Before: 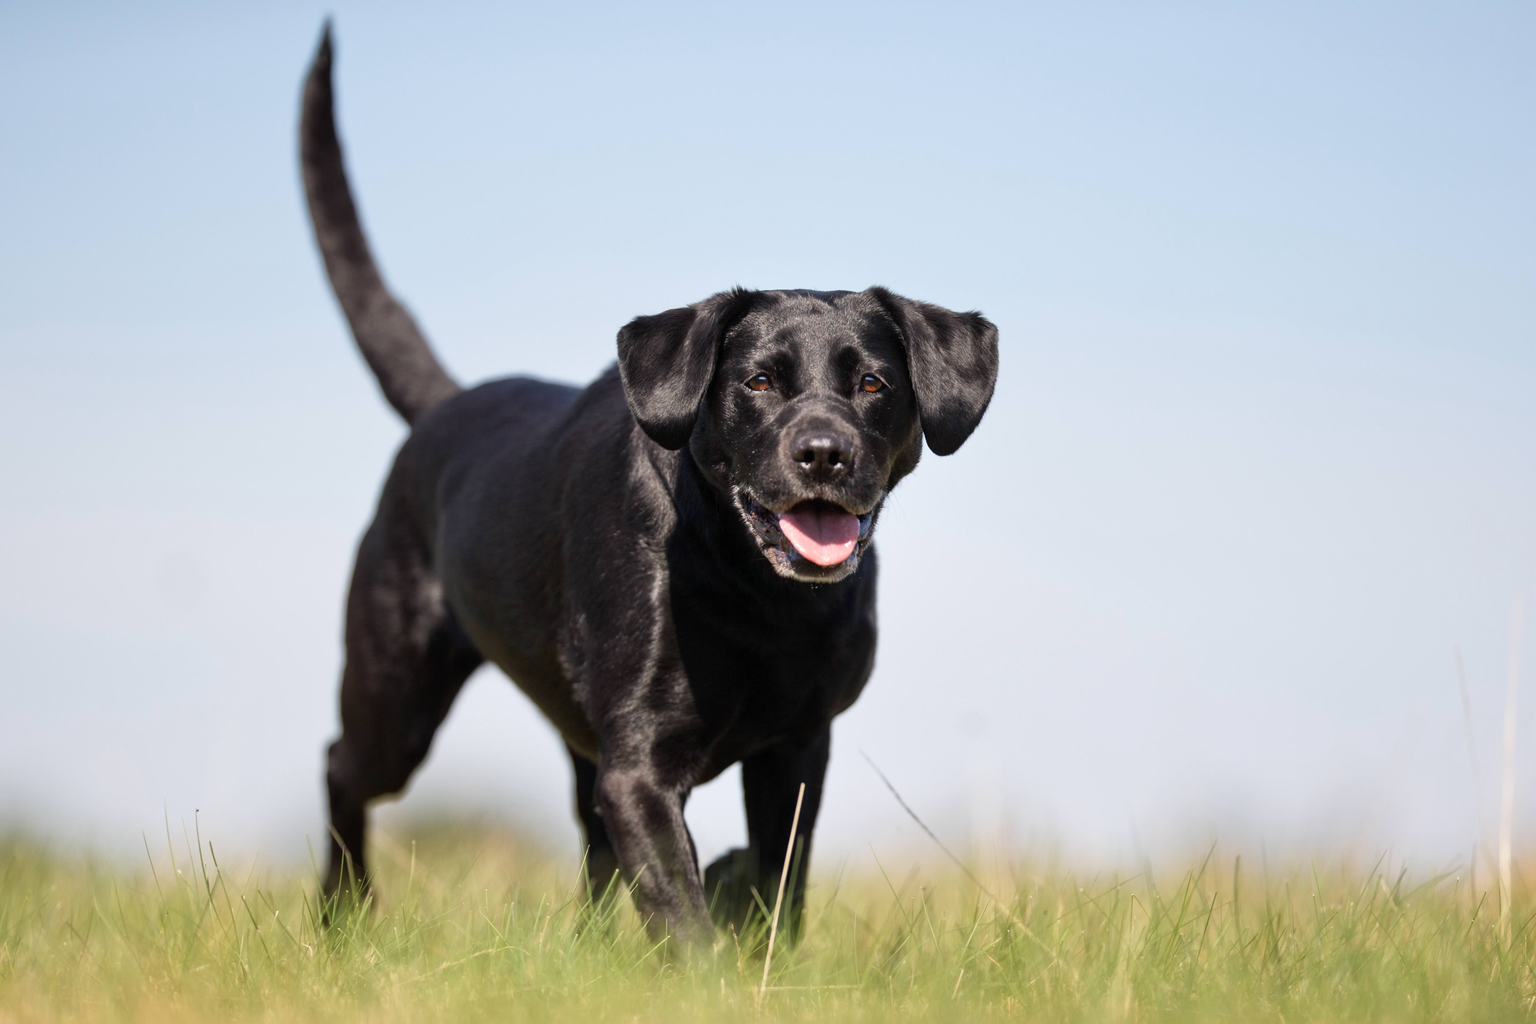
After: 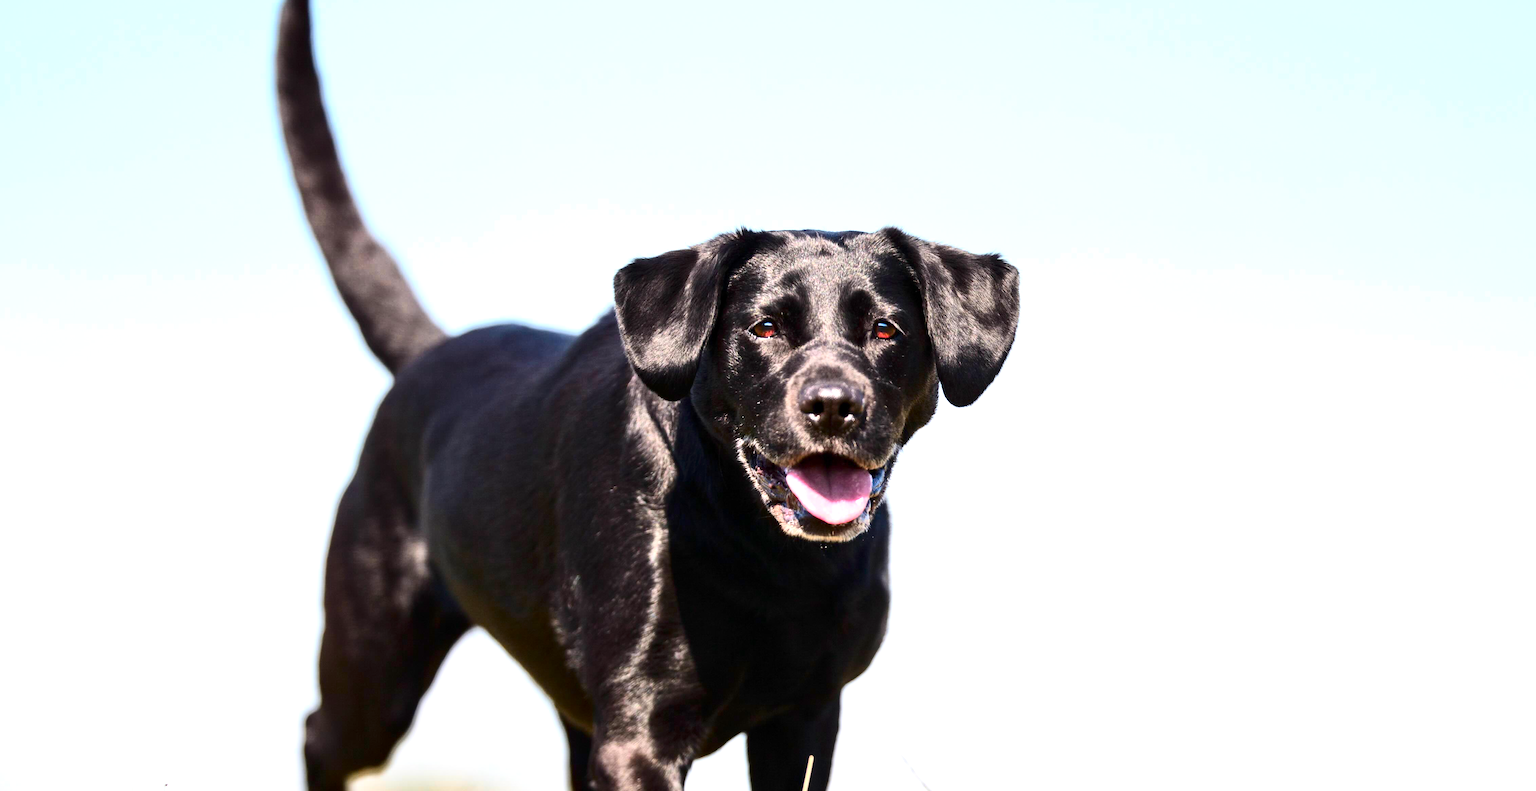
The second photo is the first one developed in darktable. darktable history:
exposure: black level correction 0, exposure 0.9 EV, compensate highlight preservation false
contrast equalizer: y [[0.509, 0.517, 0.523, 0.523, 0.517, 0.509], [0.5 ×6], [0.5 ×6], [0 ×6], [0 ×6]]
color zones: curves: ch1 [(0.263, 0.53) (0.376, 0.287) (0.487, 0.512) (0.748, 0.547) (1, 0.513)]; ch2 [(0.262, 0.45) (0.751, 0.477)], mix 31.98%
crop: left 2.737%, top 7.287%, right 3.421%, bottom 20.179%
contrast brightness saturation: contrast 0.28
color balance rgb: perceptual saturation grading › global saturation 20%, global vibrance 20%
